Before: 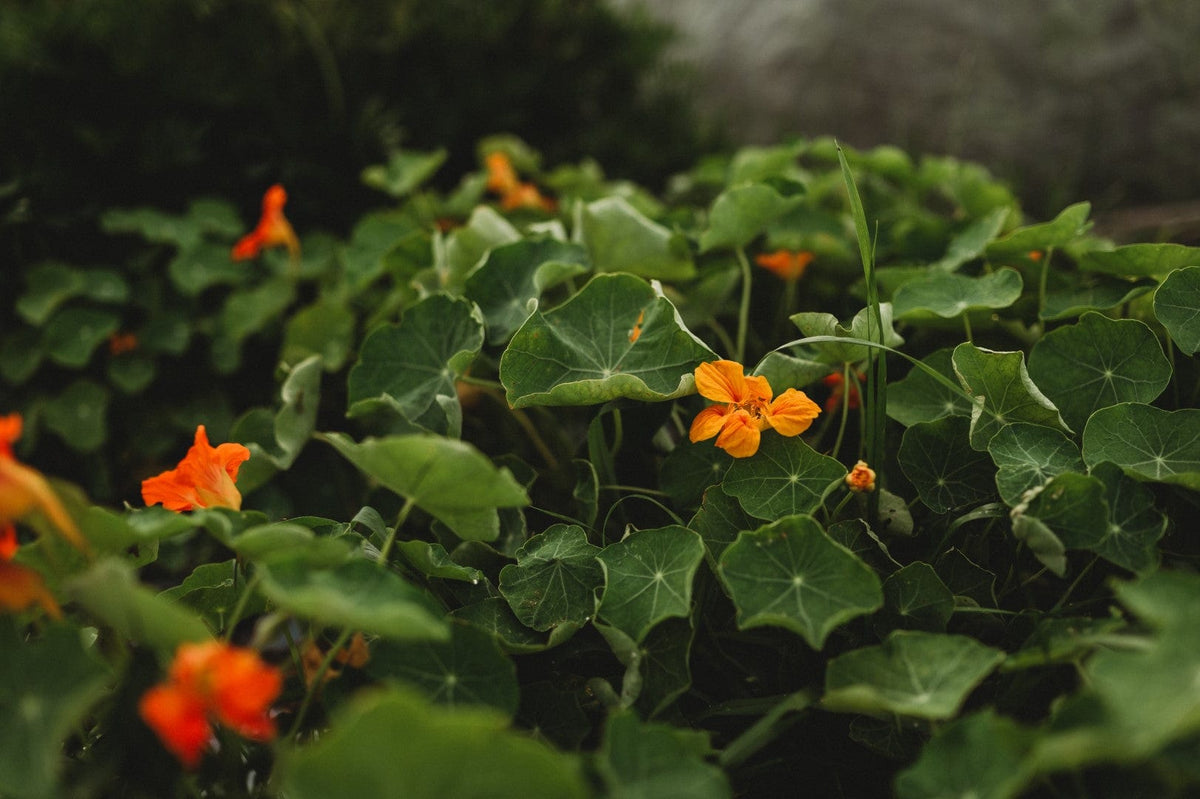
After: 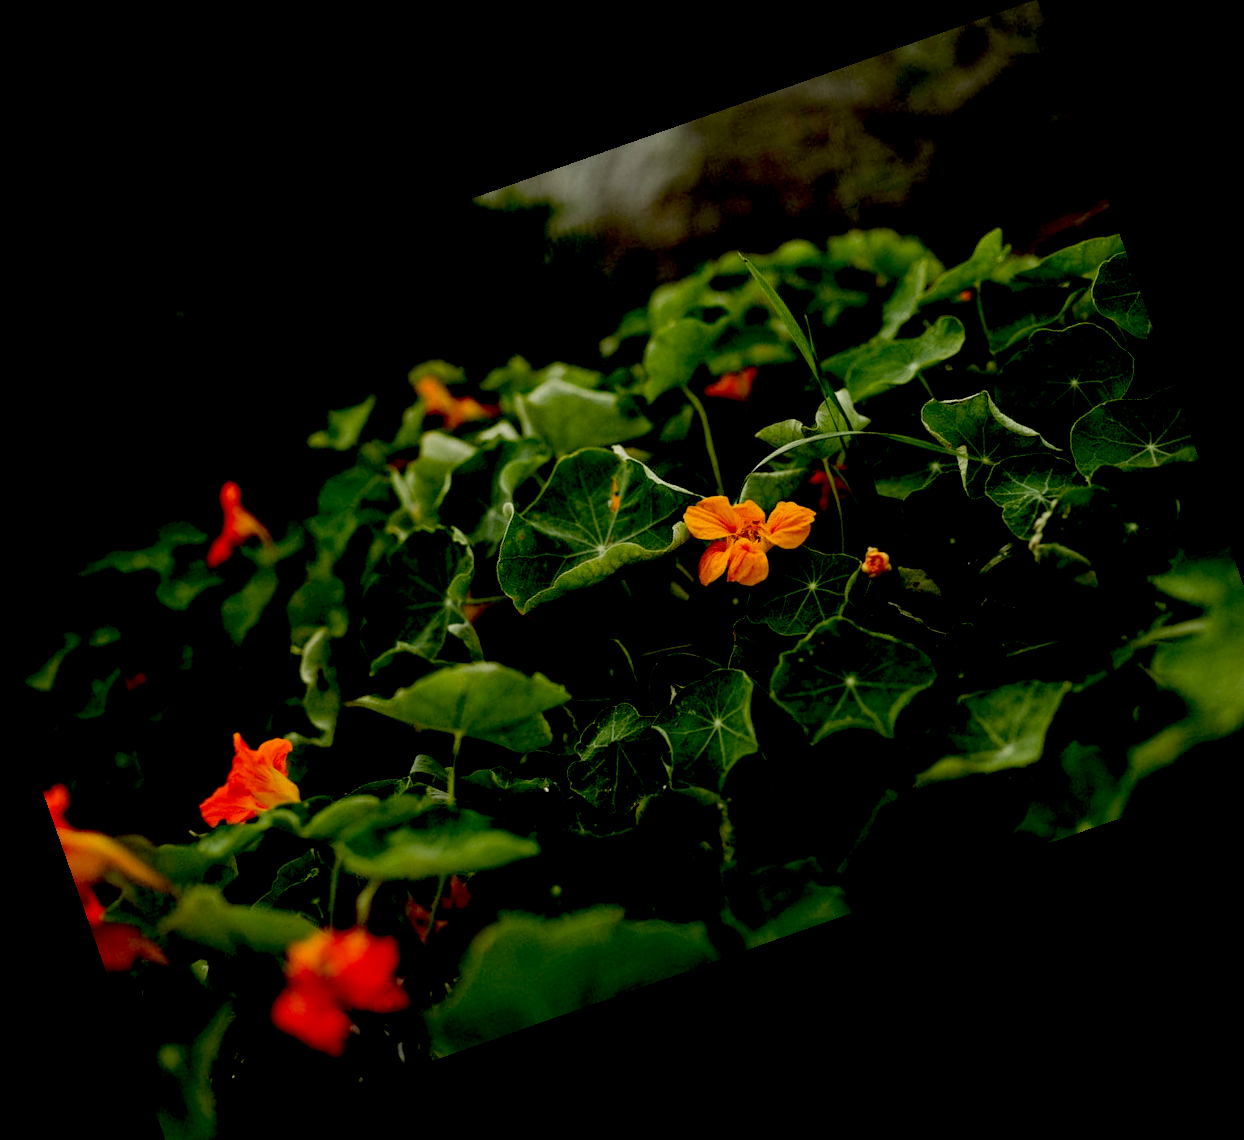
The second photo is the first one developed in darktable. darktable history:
exposure: black level correction 0.056, exposure -0.039 EV, compensate highlight preservation false
crop and rotate: angle 19.43°, left 6.812%, right 4.125%, bottom 1.087%
white balance: emerald 1
